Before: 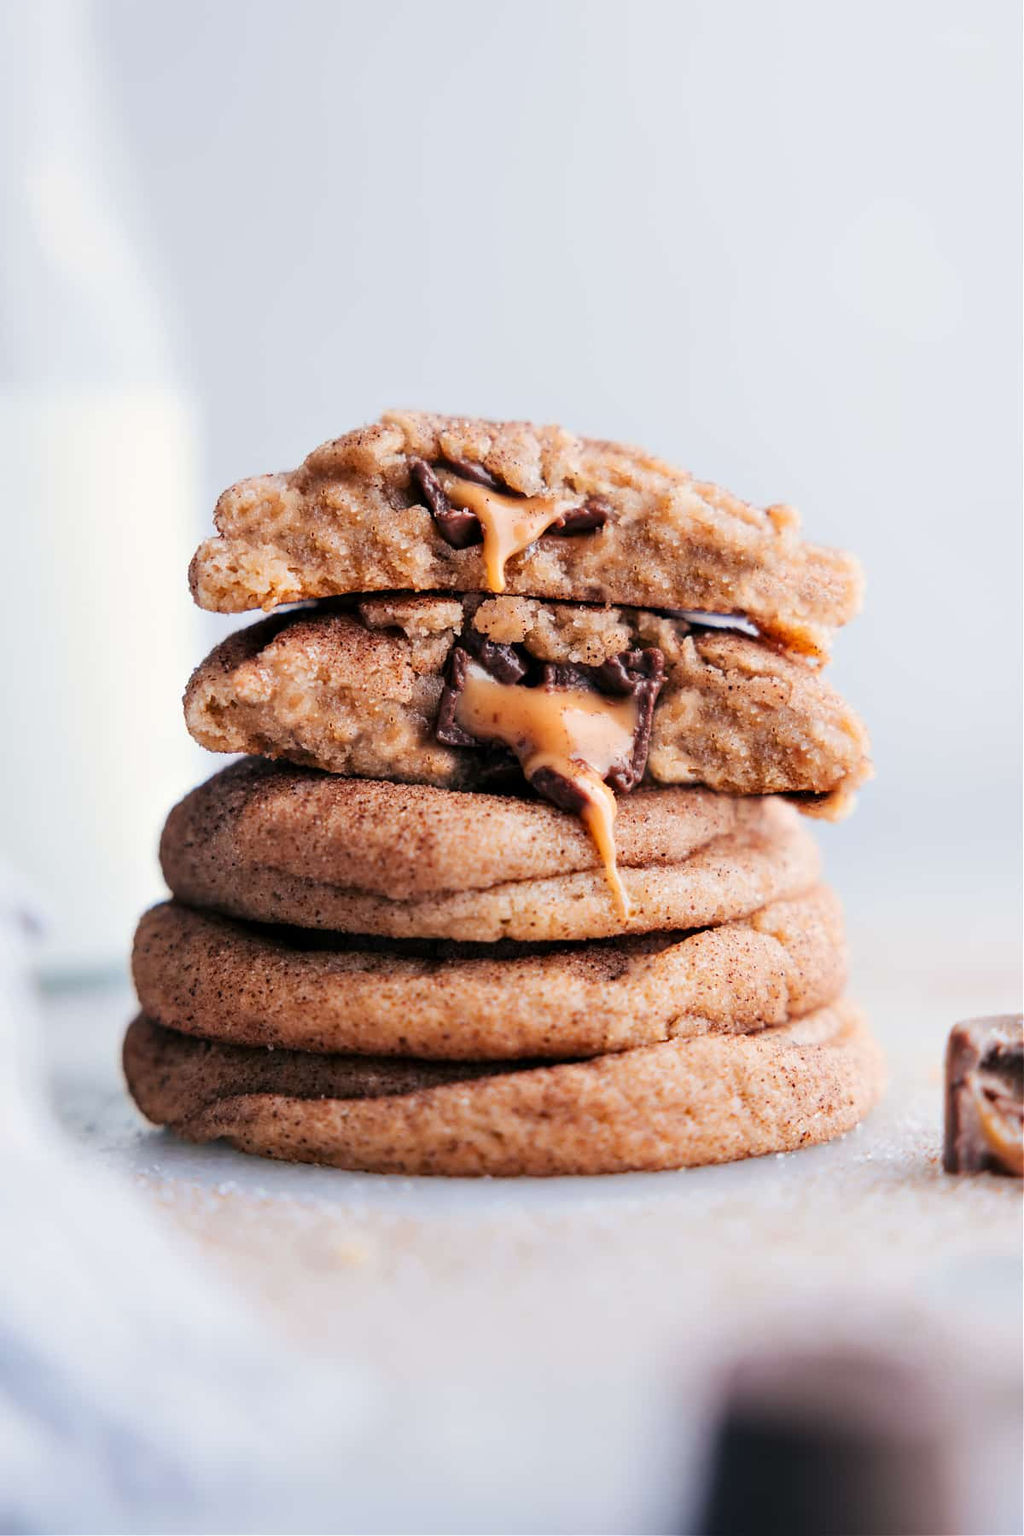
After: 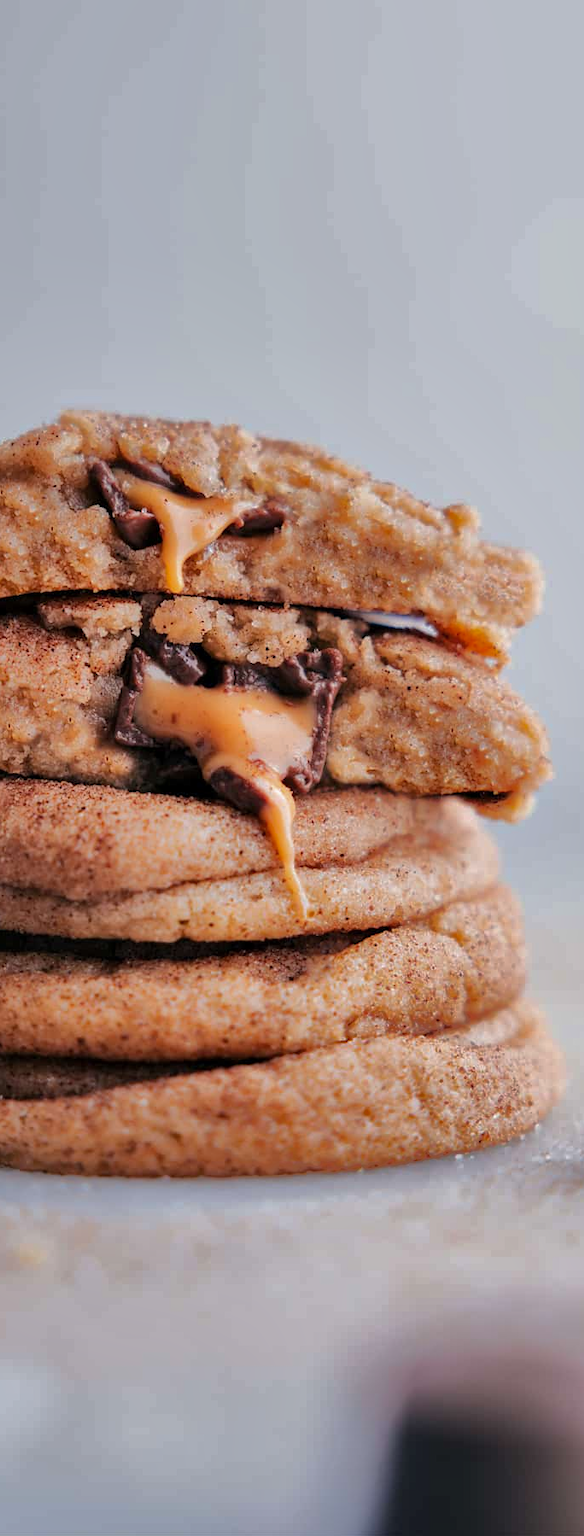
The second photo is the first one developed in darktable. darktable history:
crop: left 31.464%, top 0.021%, right 11.498%
shadows and highlights: shadows 25.09, highlights -70.46
